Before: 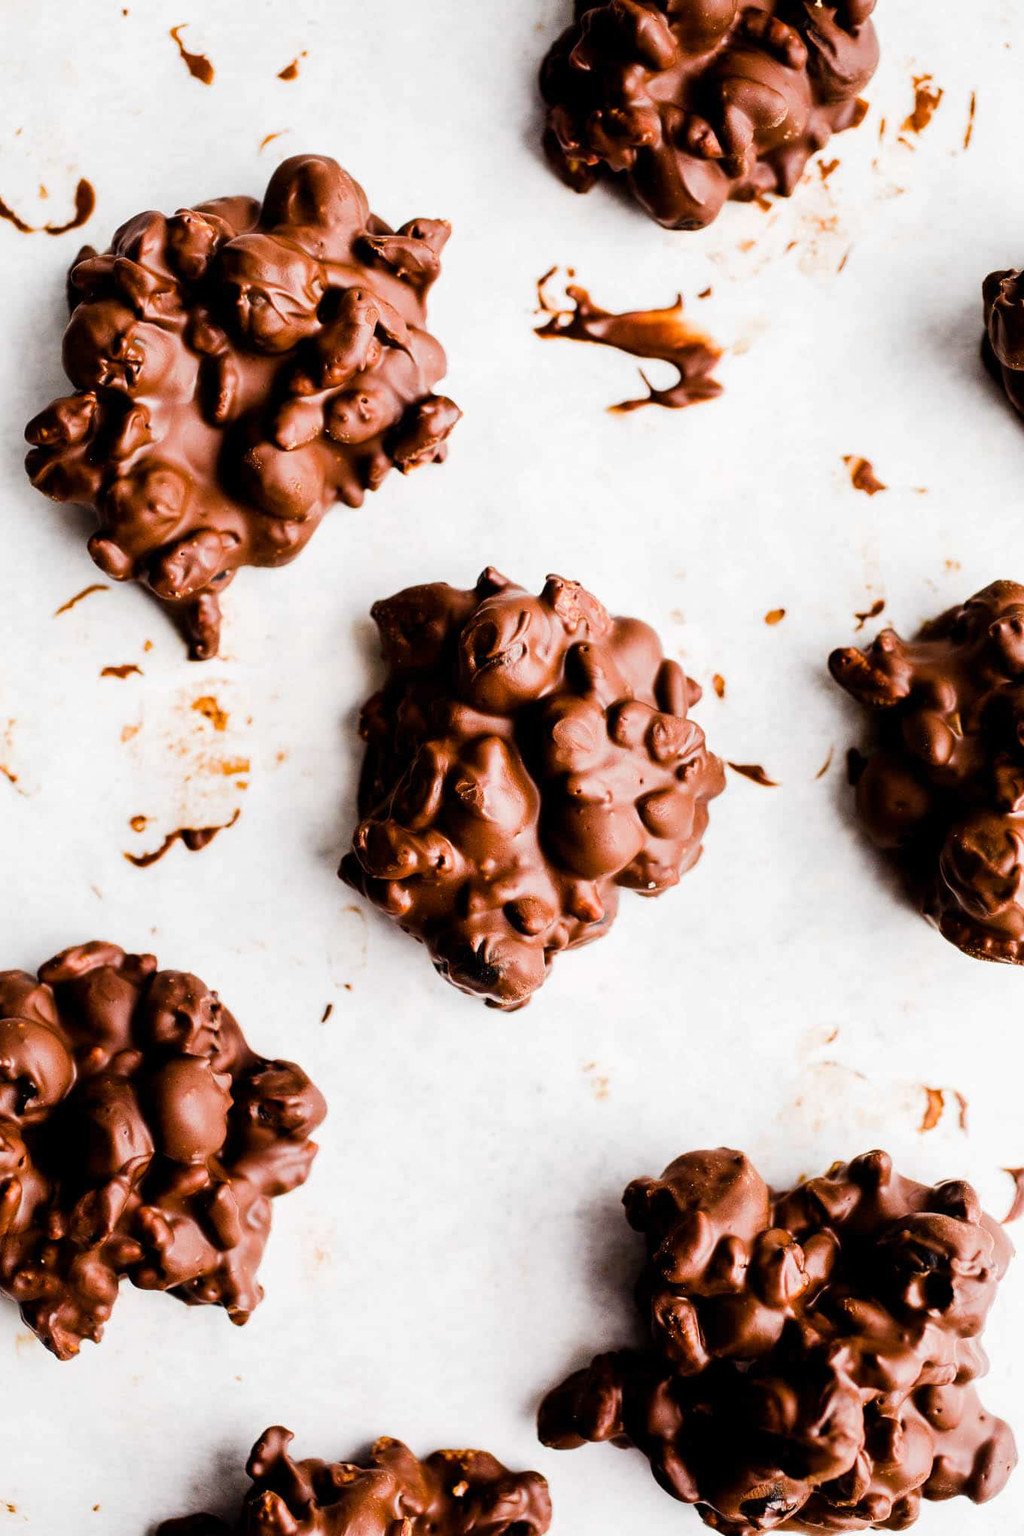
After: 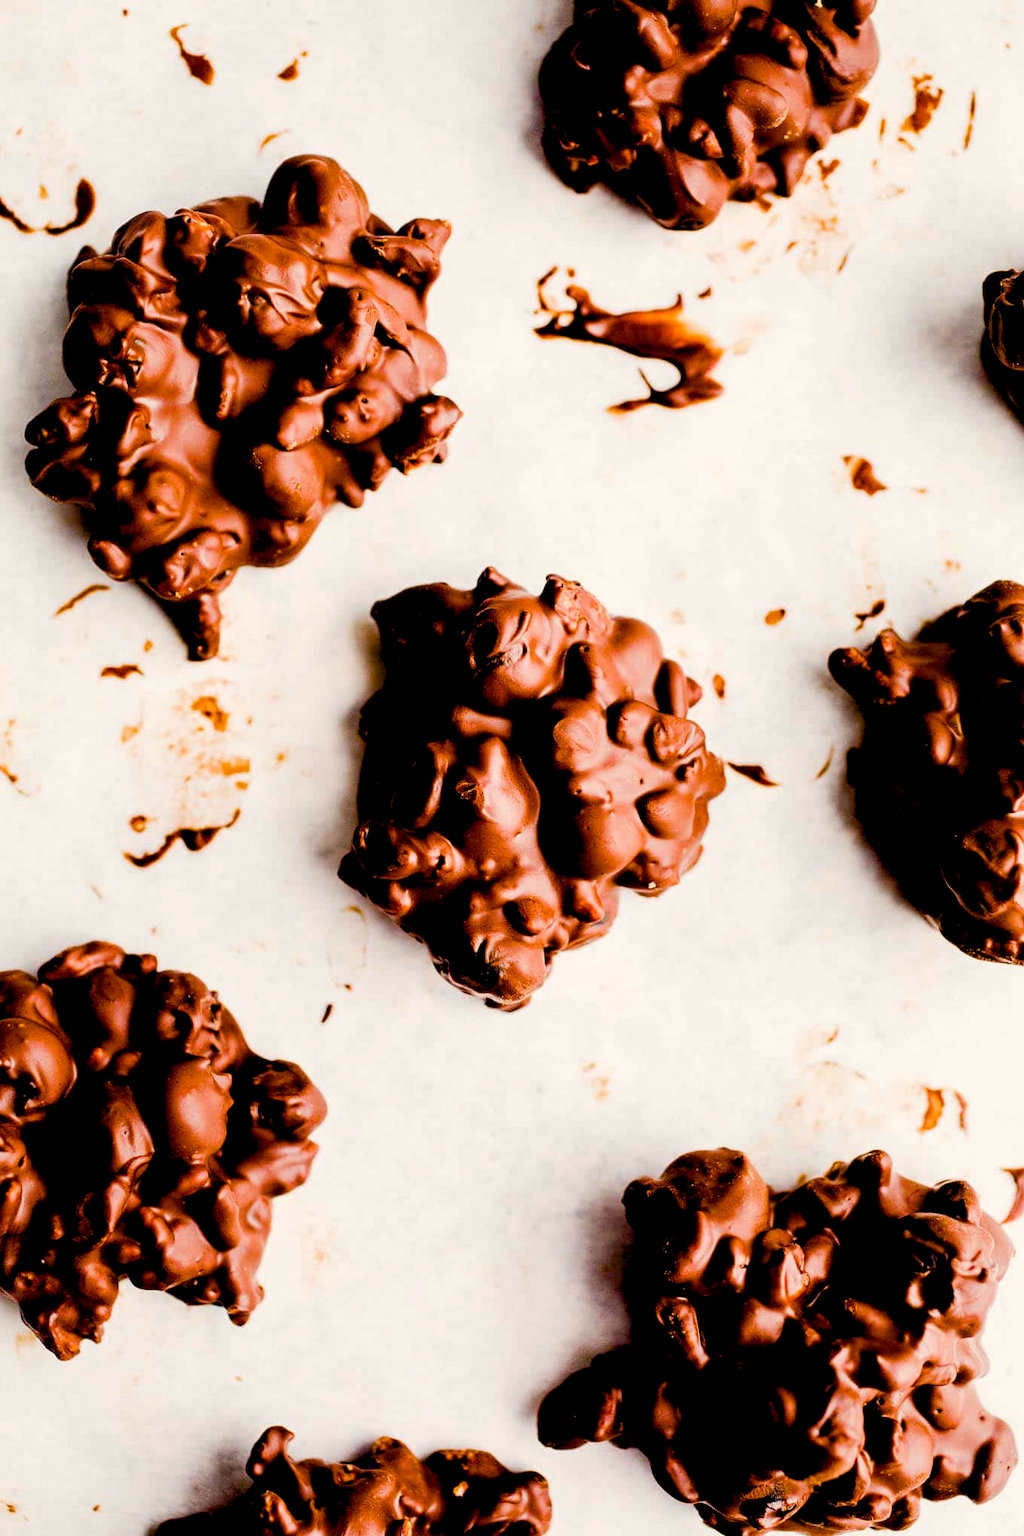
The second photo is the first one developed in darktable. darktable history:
color balance rgb: shadows lift › chroma 1%, shadows lift › hue 240.84°, highlights gain › chroma 2%, highlights gain › hue 73.2°, global offset › luminance -0.5%, perceptual saturation grading › global saturation 20%, perceptual saturation grading › highlights -25%, perceptual saturation grading › shadows 50%, global vibrance 25.26%
color balance: output saturation 110%
exposure: black level correction 0.012, compensate highlight preservation false
tone equalizer: on, module defaults
